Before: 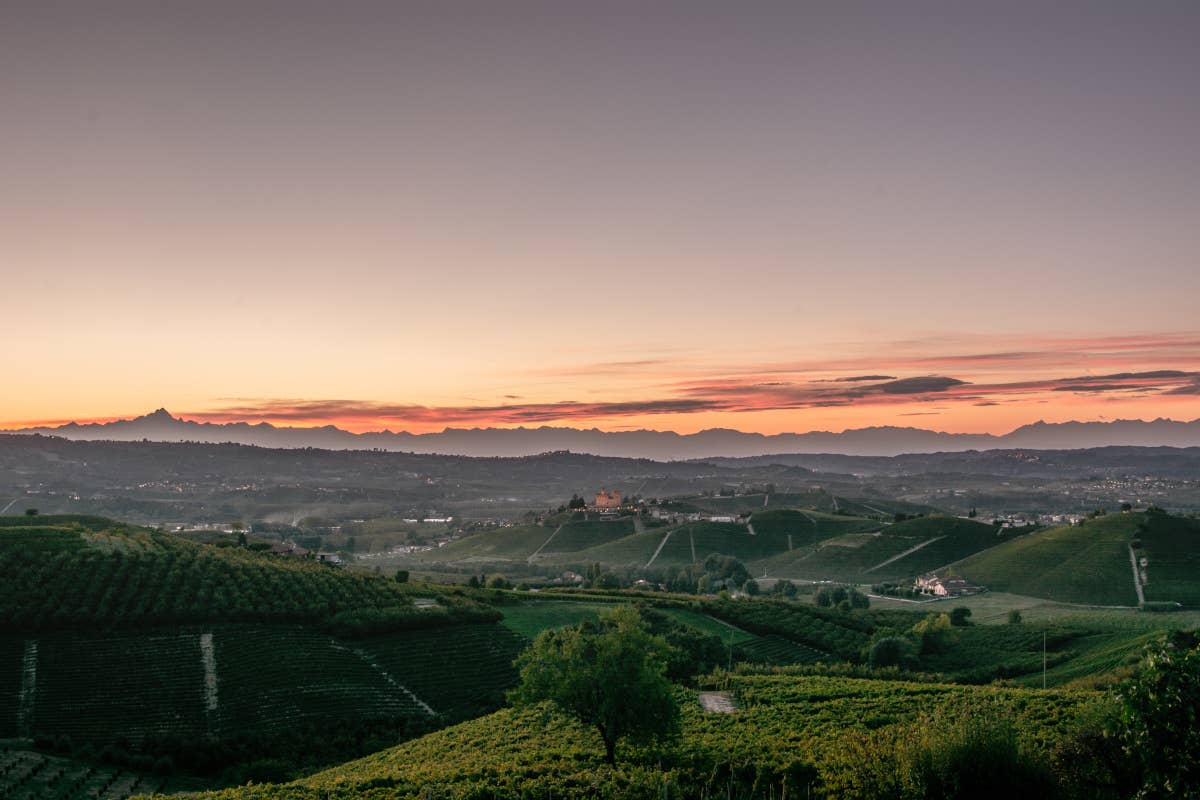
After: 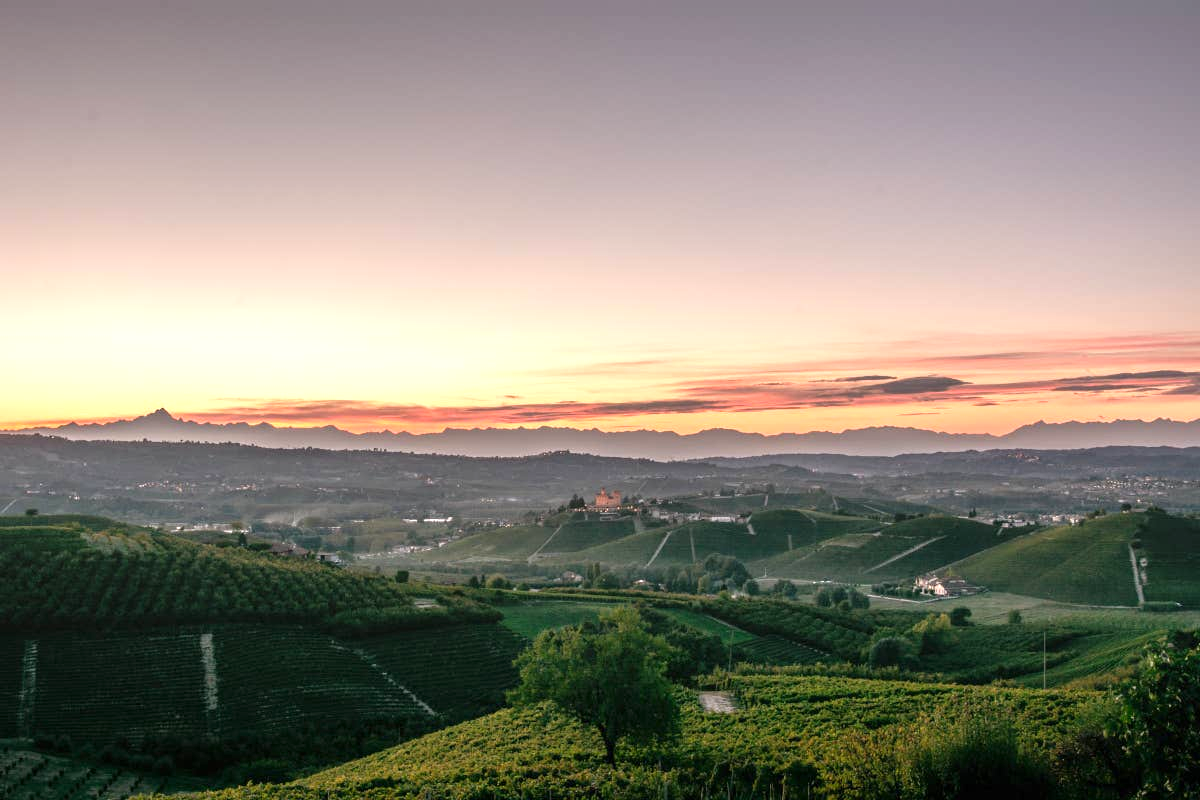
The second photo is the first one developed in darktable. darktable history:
exposure: exposure 0.666 EV, compensate highlight preservation false
